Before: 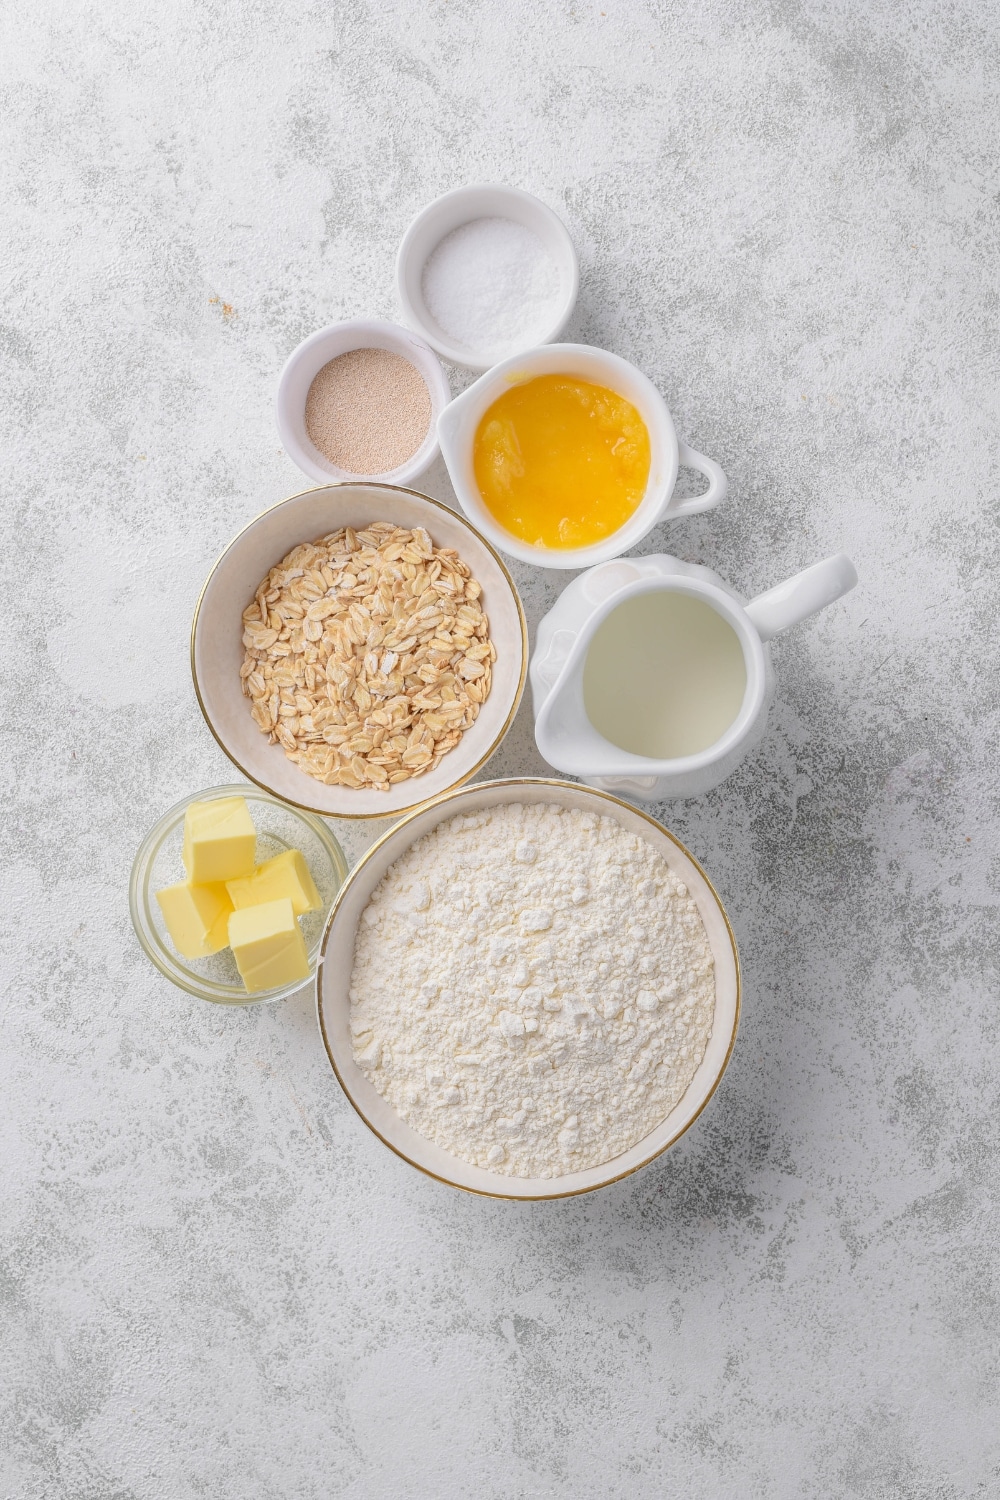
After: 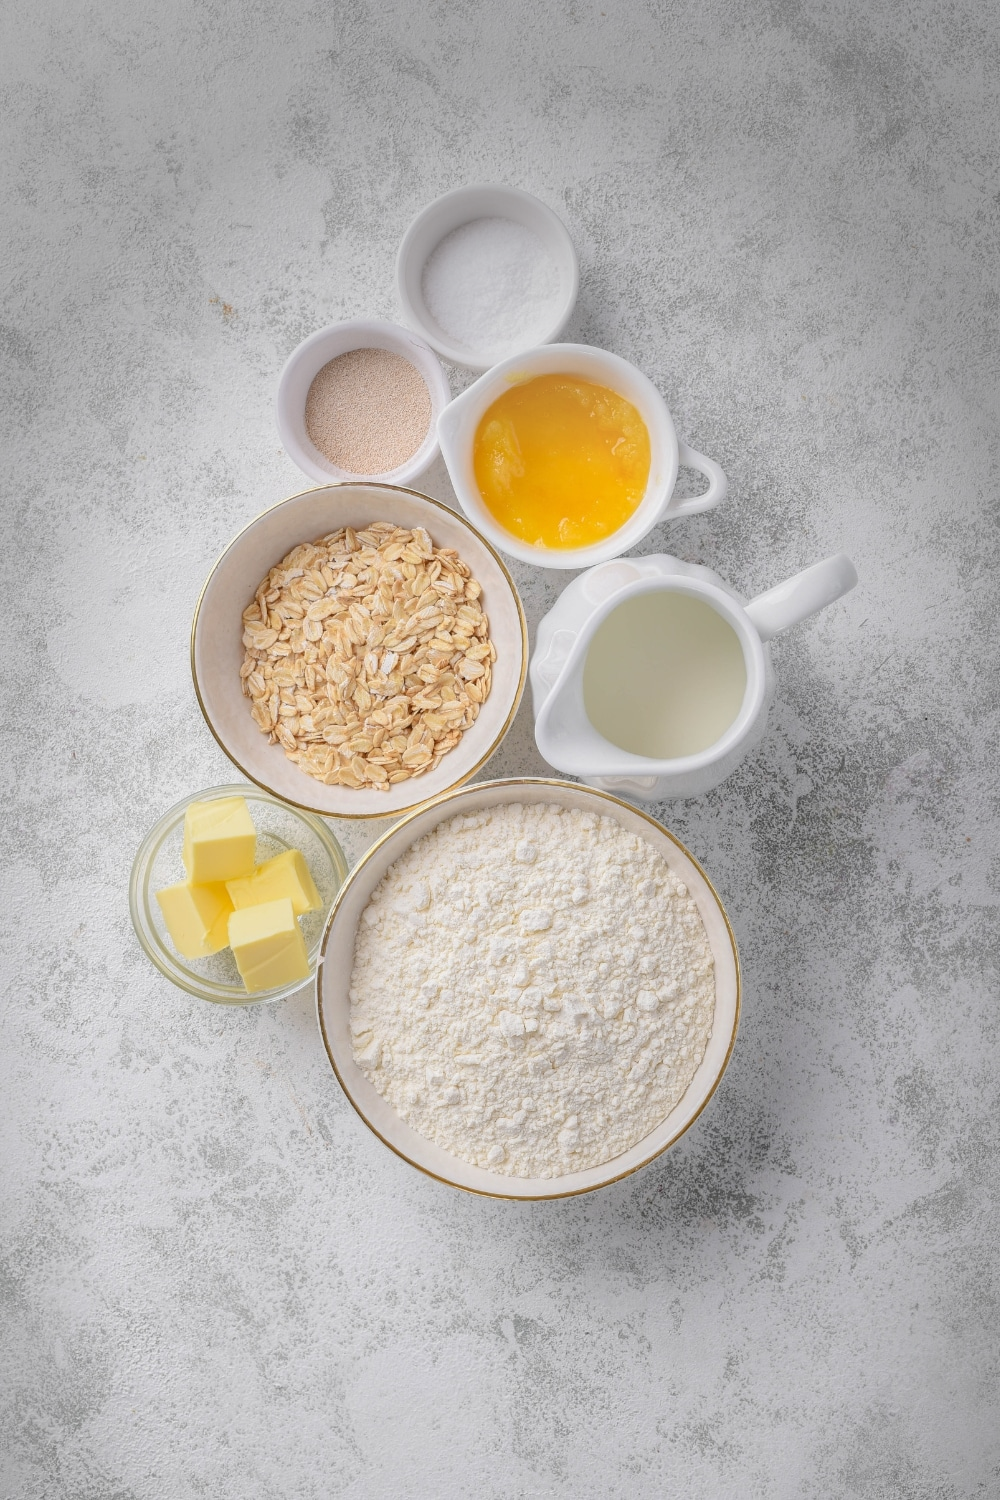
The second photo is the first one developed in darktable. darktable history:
vignetting: center (-0.024, 0.402), automatic ratio true, unbound false
